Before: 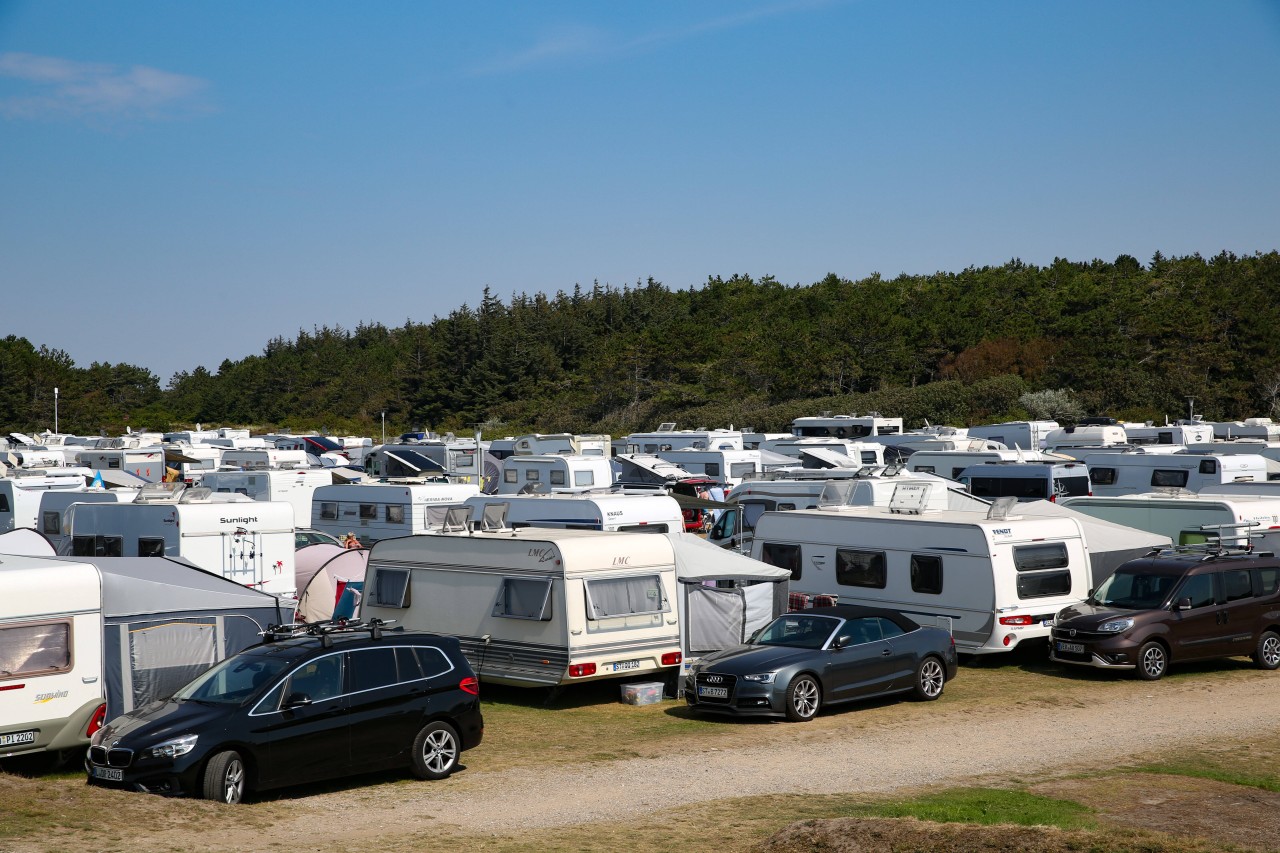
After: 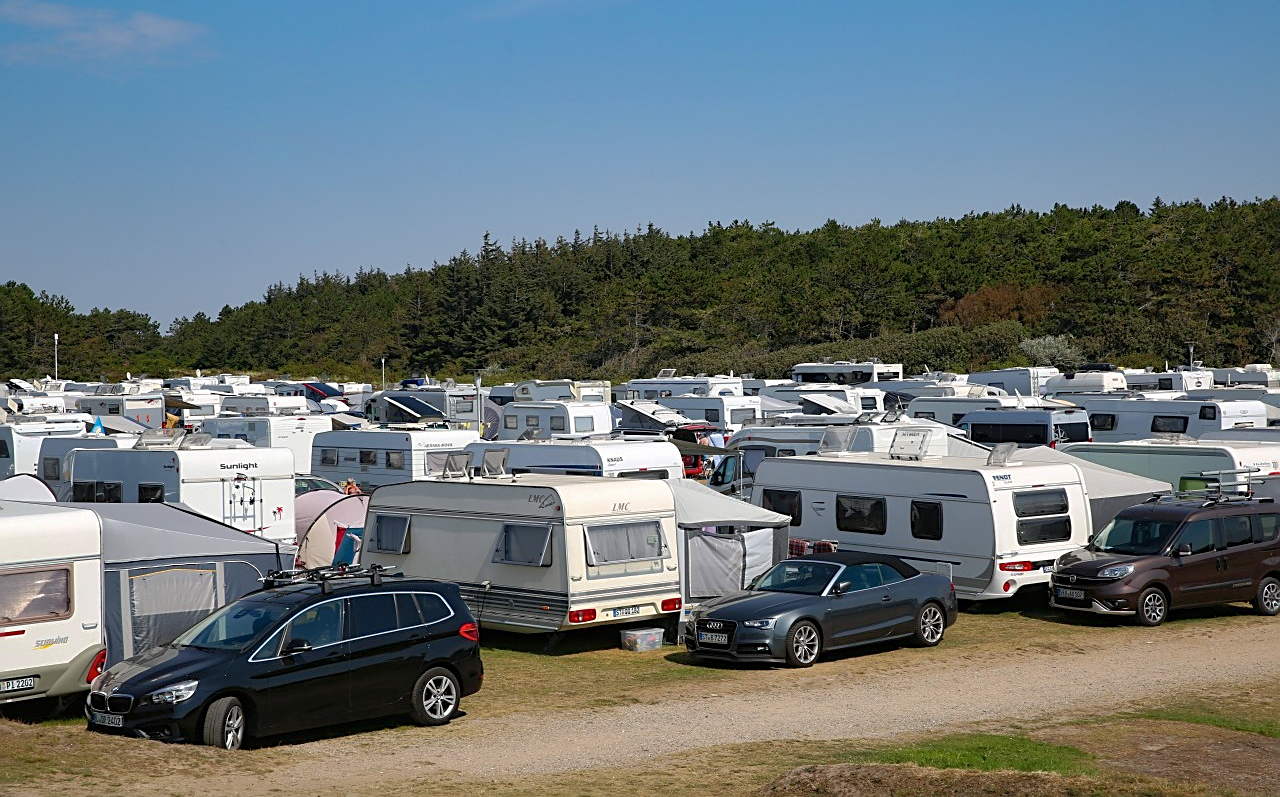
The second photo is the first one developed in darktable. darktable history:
crop and rotate: top 6.5%
sharpen: on, module defaults
shadows and highlights: on, module defaults
